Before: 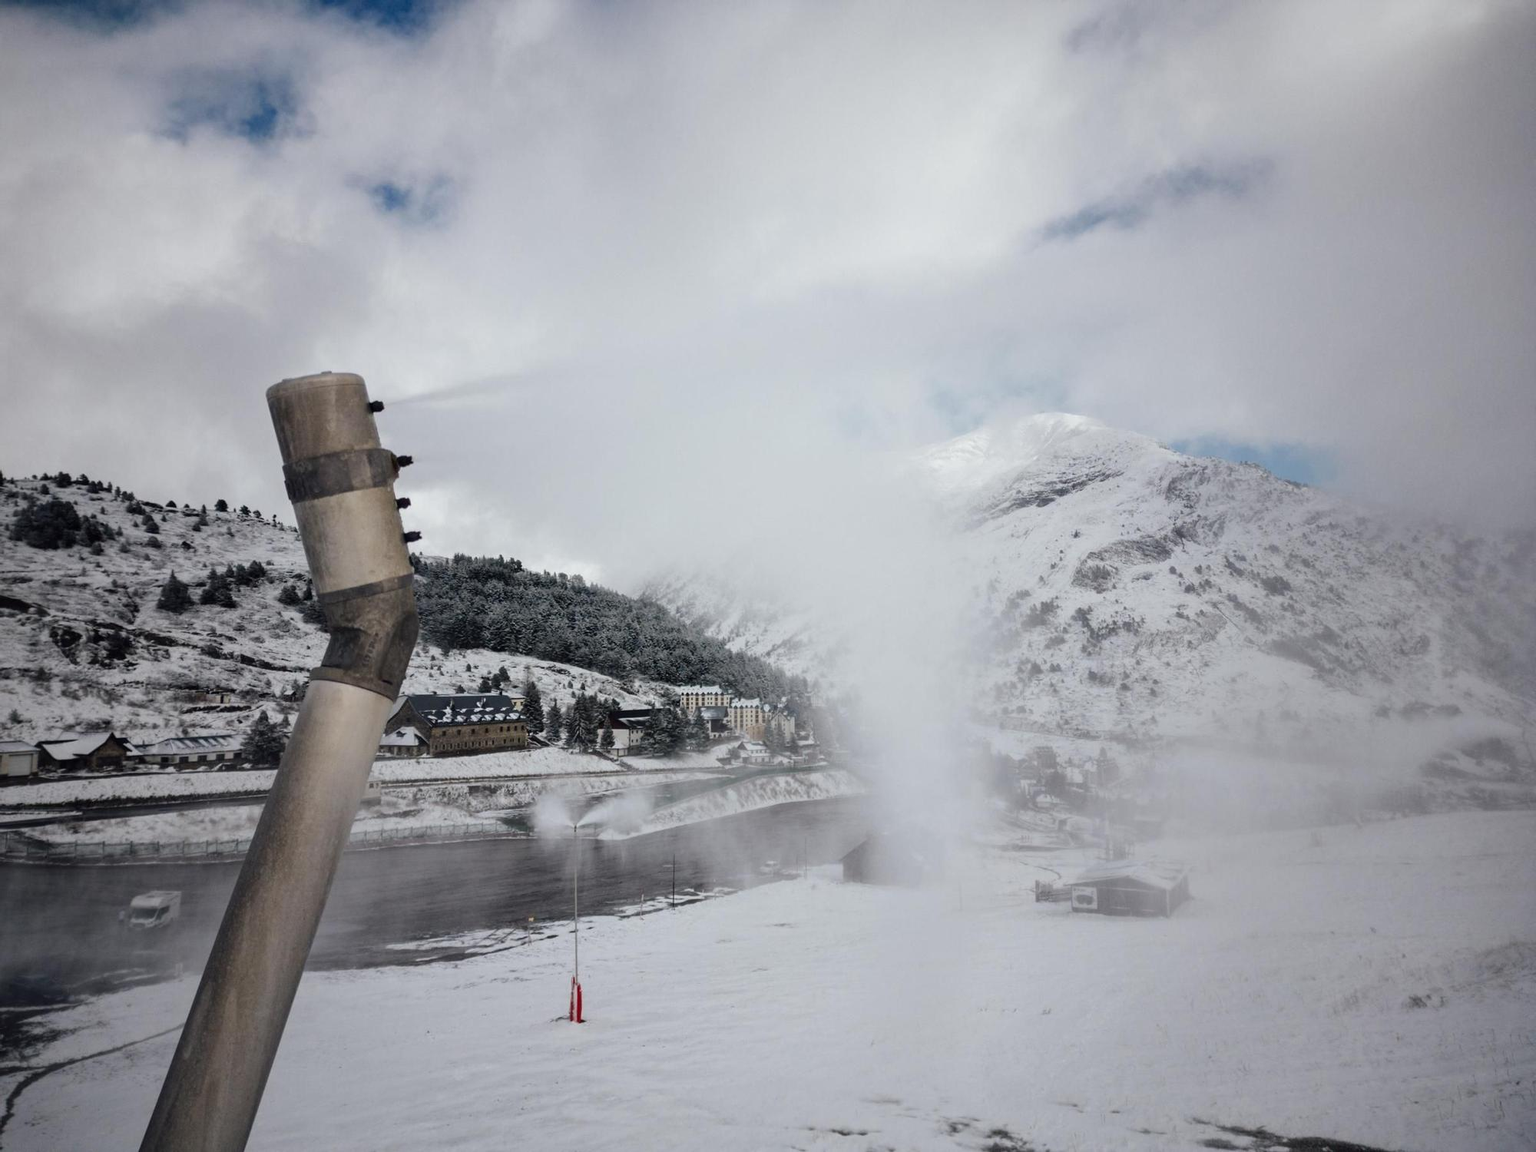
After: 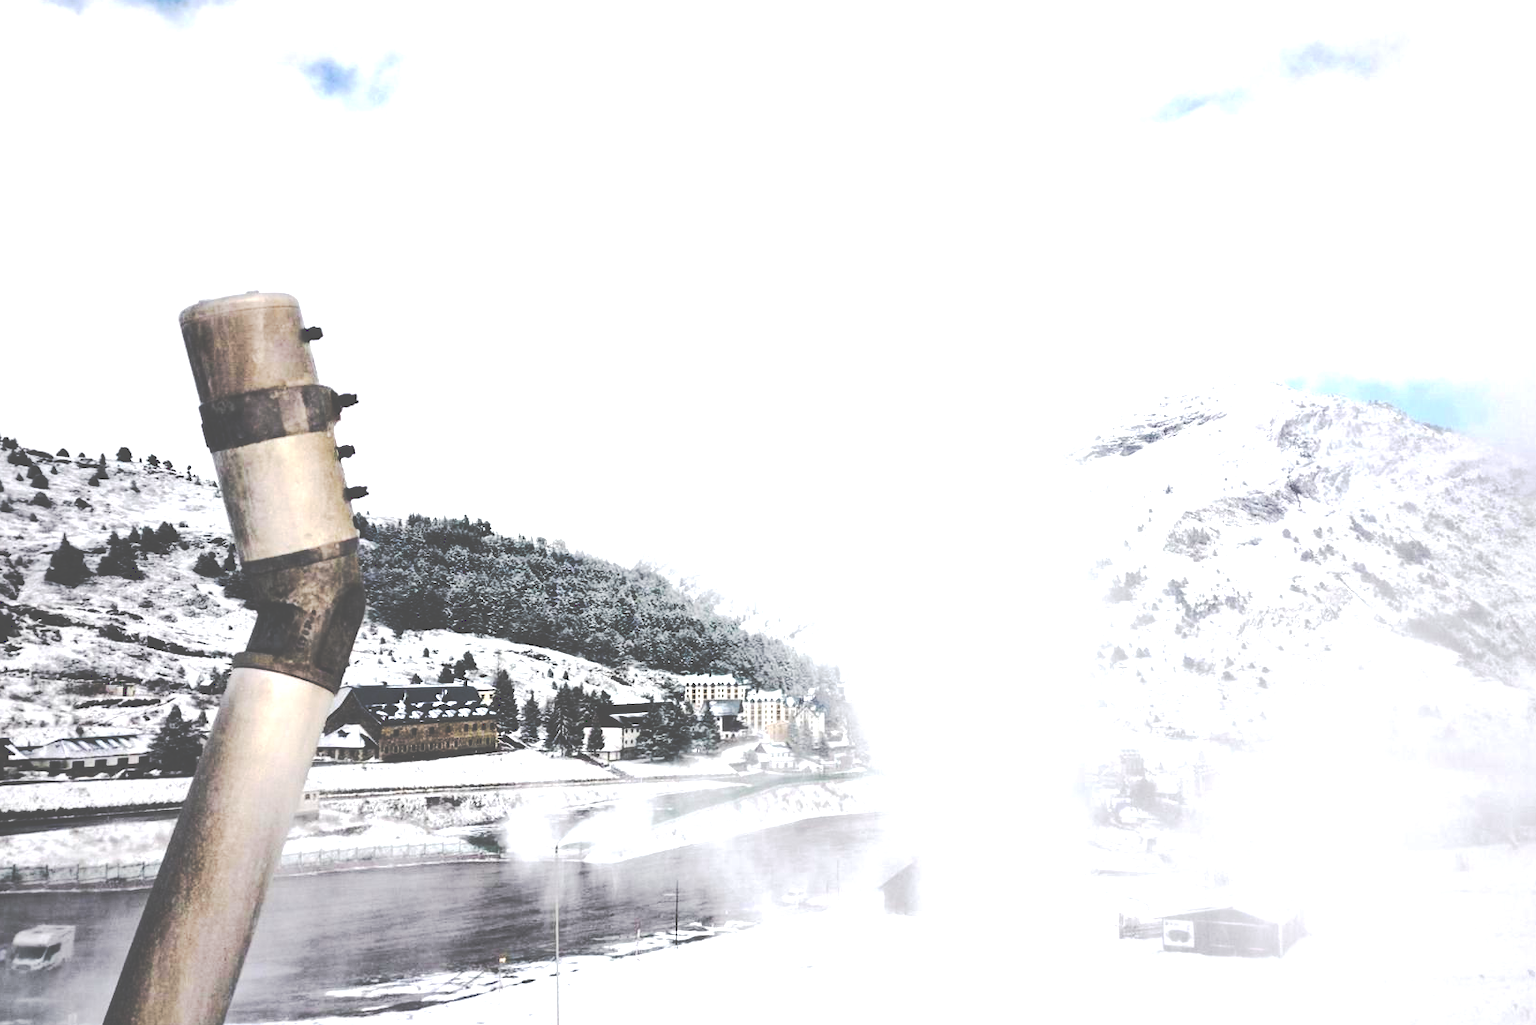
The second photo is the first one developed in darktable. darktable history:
tone equalizer: -8 EV -0.714 EV, -7 EV -0.714 EV, -6 EV -0.582 EV, -5 EV -0.362 EV, -3 EV 0.394 EV, -2 EV 0.6 EV, -1 EV 0.687 EV, +0 EV 0.77 EV, edges refinement/feathering 500, mask exposure compensation -1.57 EV, preserve details no
exposure: exposure 0.698 EV, compensate highlight preservation false
color balance rgb: linear chroma grading › global chroma 8.756%, perceptual saturation grading › global saturation 8.221%, perceptual saturation grading › shadows 4.483%, perceptual brilliance grading › highlights 6.647%, perceptual brilliance grading › mid-tones 16.684%, perceptual brilliance grading › shadows -5.196%
crop: left 7.824%, top 11.665%, right 10.318%, bottom 15.402%
tone curve: curves: ch0 [(0, 0) (0.003, 0.319) (0.011, 0.319) (0.025, 0.319) (0.044, 0.323) (0.069, 0.324) (0.1, 0.328) (0.136, 0.329) (0.177, 0.337) (0.224, 0.351) (0.277, 0.373) (0.335, 0.413) (0.399, 0.458) (0.468, 0.533) (0.543, 0.617) (0.623, 0.71) (0.709, 0.783) (0.801, 0.849) (0.898, 0.911) (1, 1)], preserve colors none
